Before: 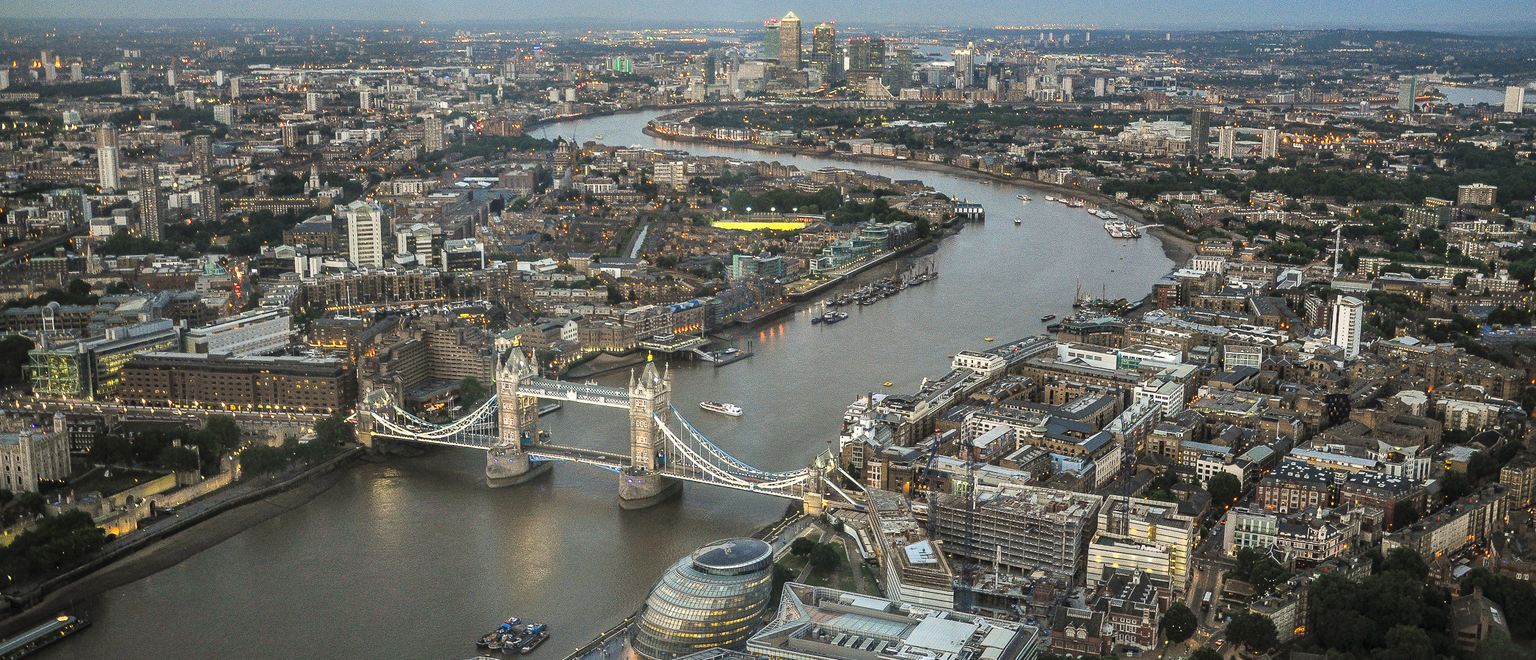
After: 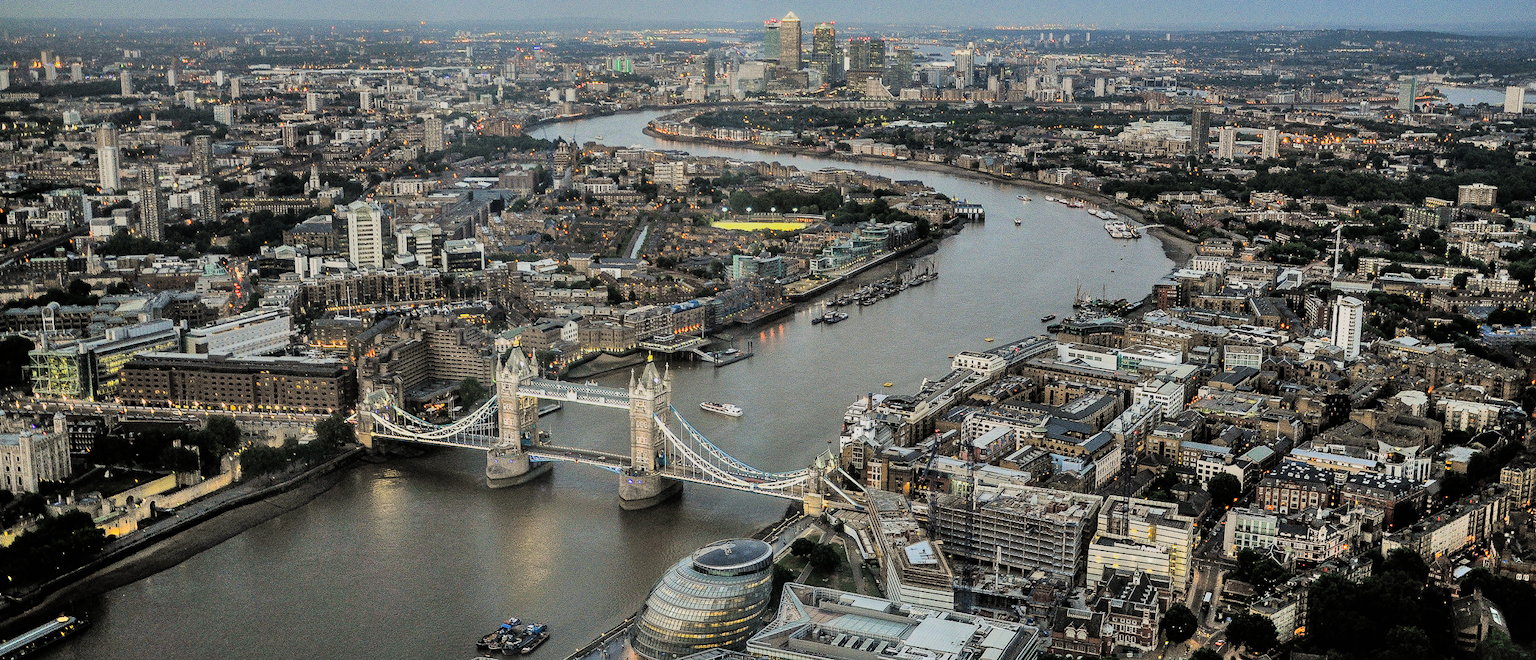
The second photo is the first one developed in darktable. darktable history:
filmic rgb: black relative exposure -5 EV, hardness 2.88, contrast 1.2
shadows and highlights: shadows color adjustment 97.66%, soften with gaussian
